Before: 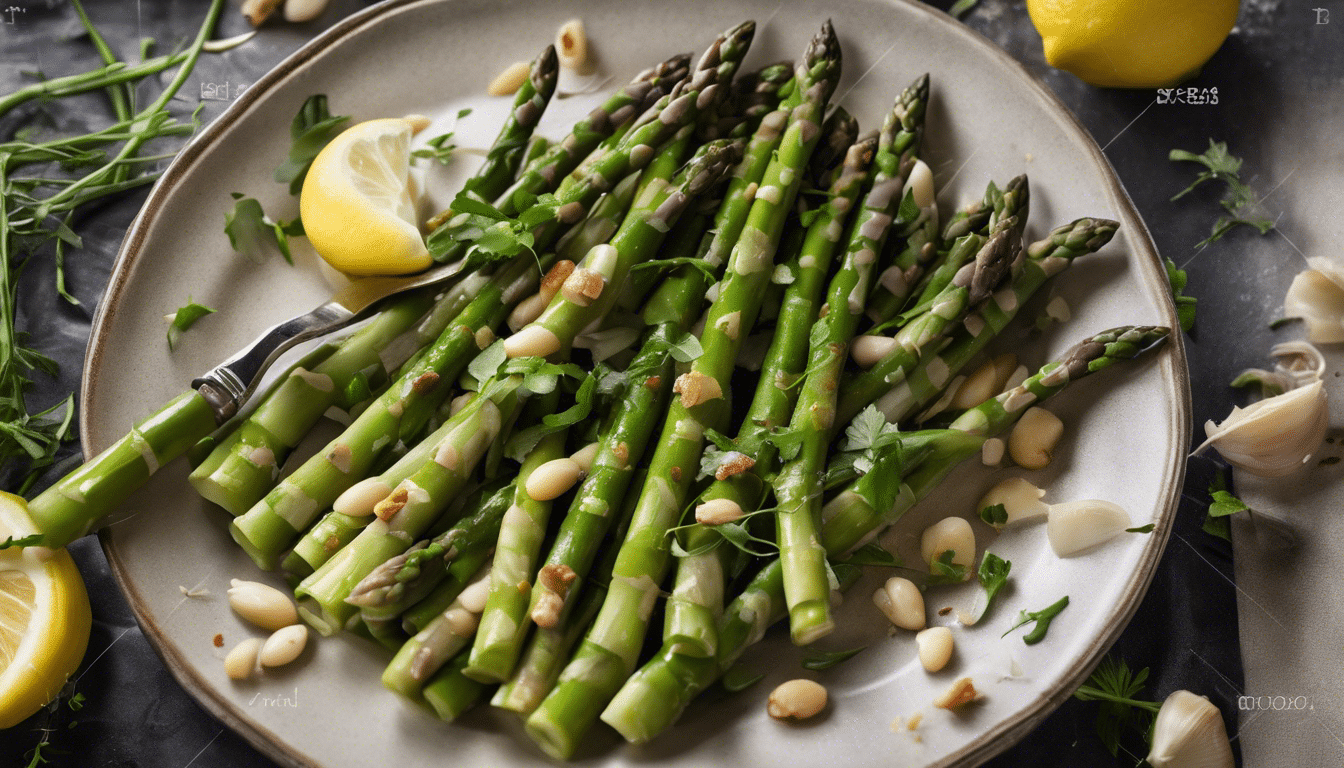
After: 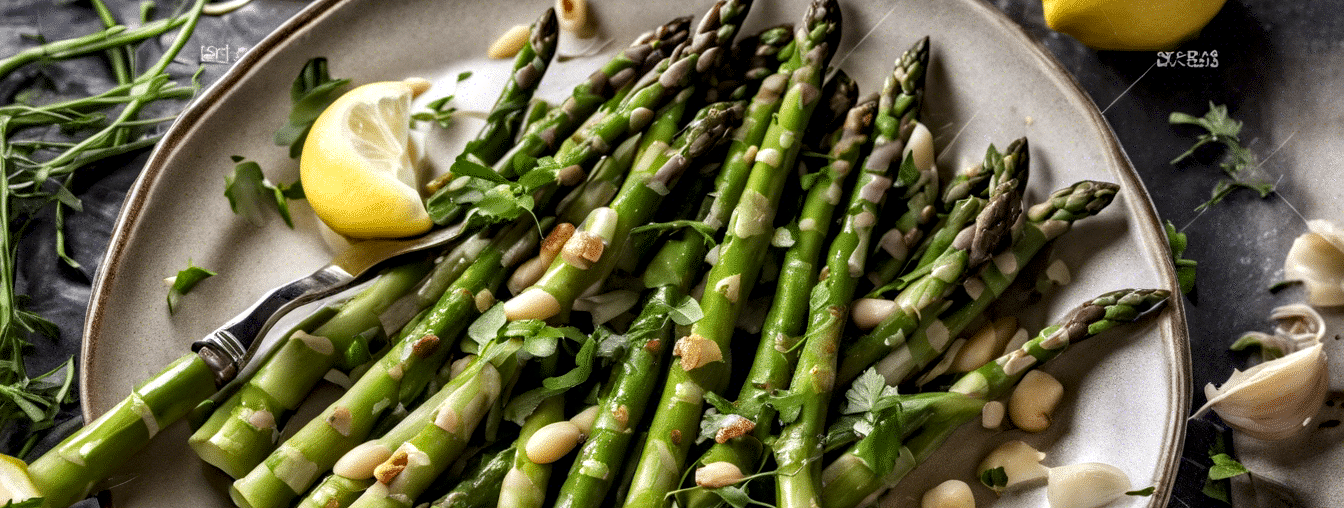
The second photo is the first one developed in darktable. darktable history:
haze removal: compatibility mode true, adaptive false
local contrast: detail 160%
tone equalizer: -7 EV 0.101 EV, edges refinement/feathering 500, mask exposure compensation -1.57 EV, preserve details no
crop and rotate: top 4.871%, bottom 28.951%
